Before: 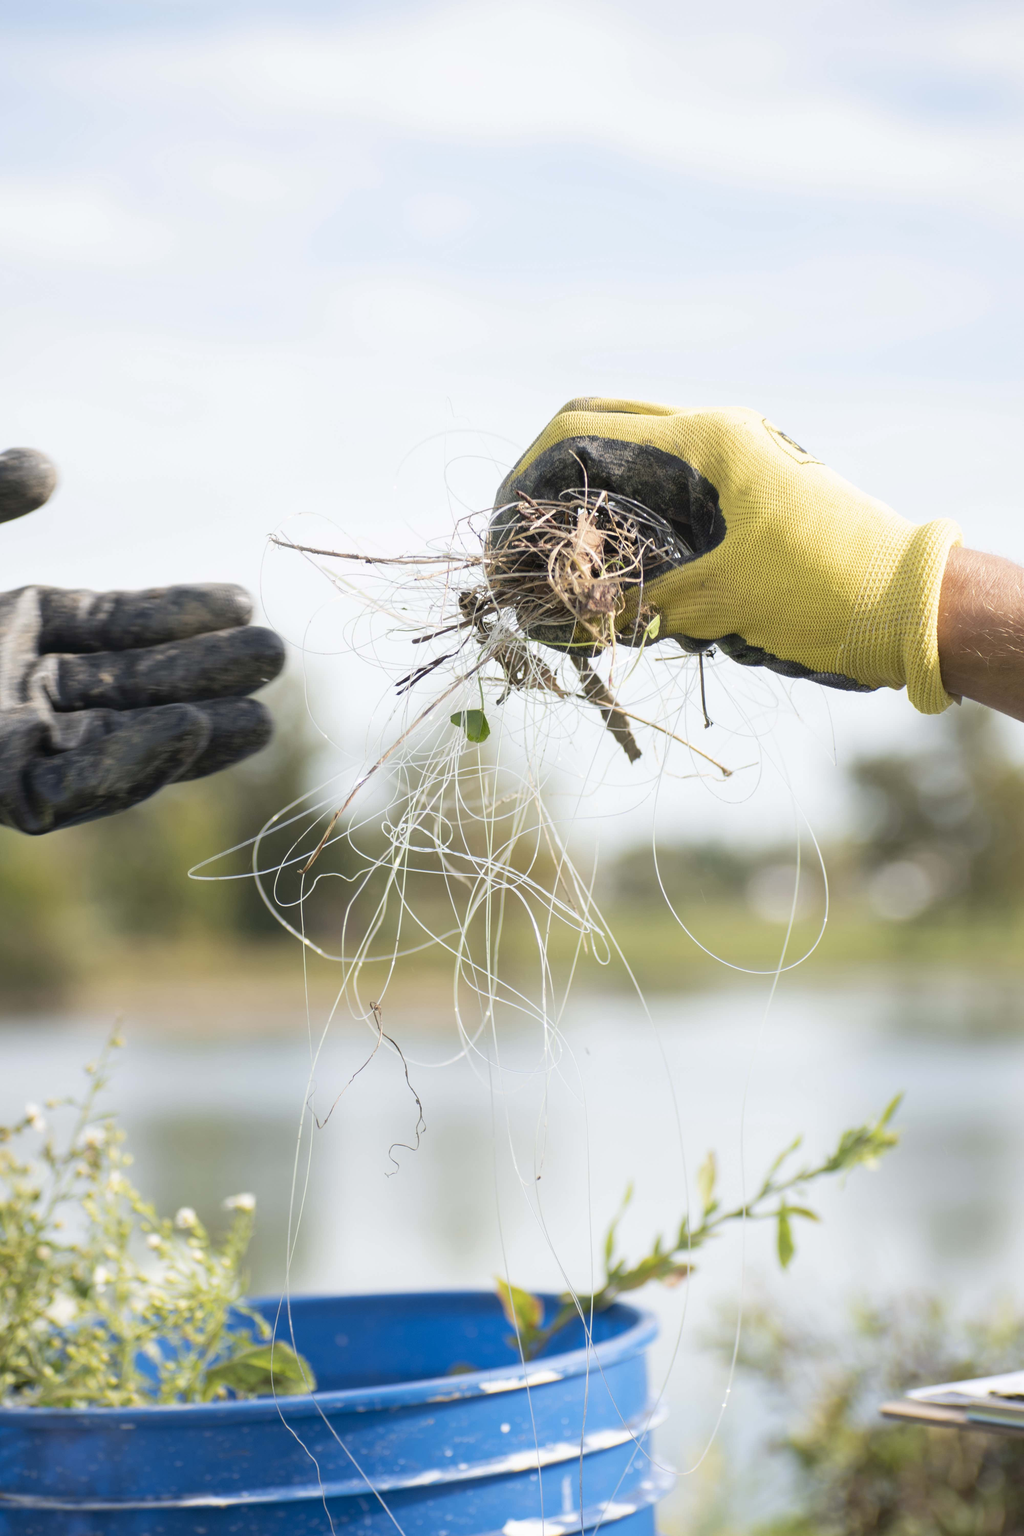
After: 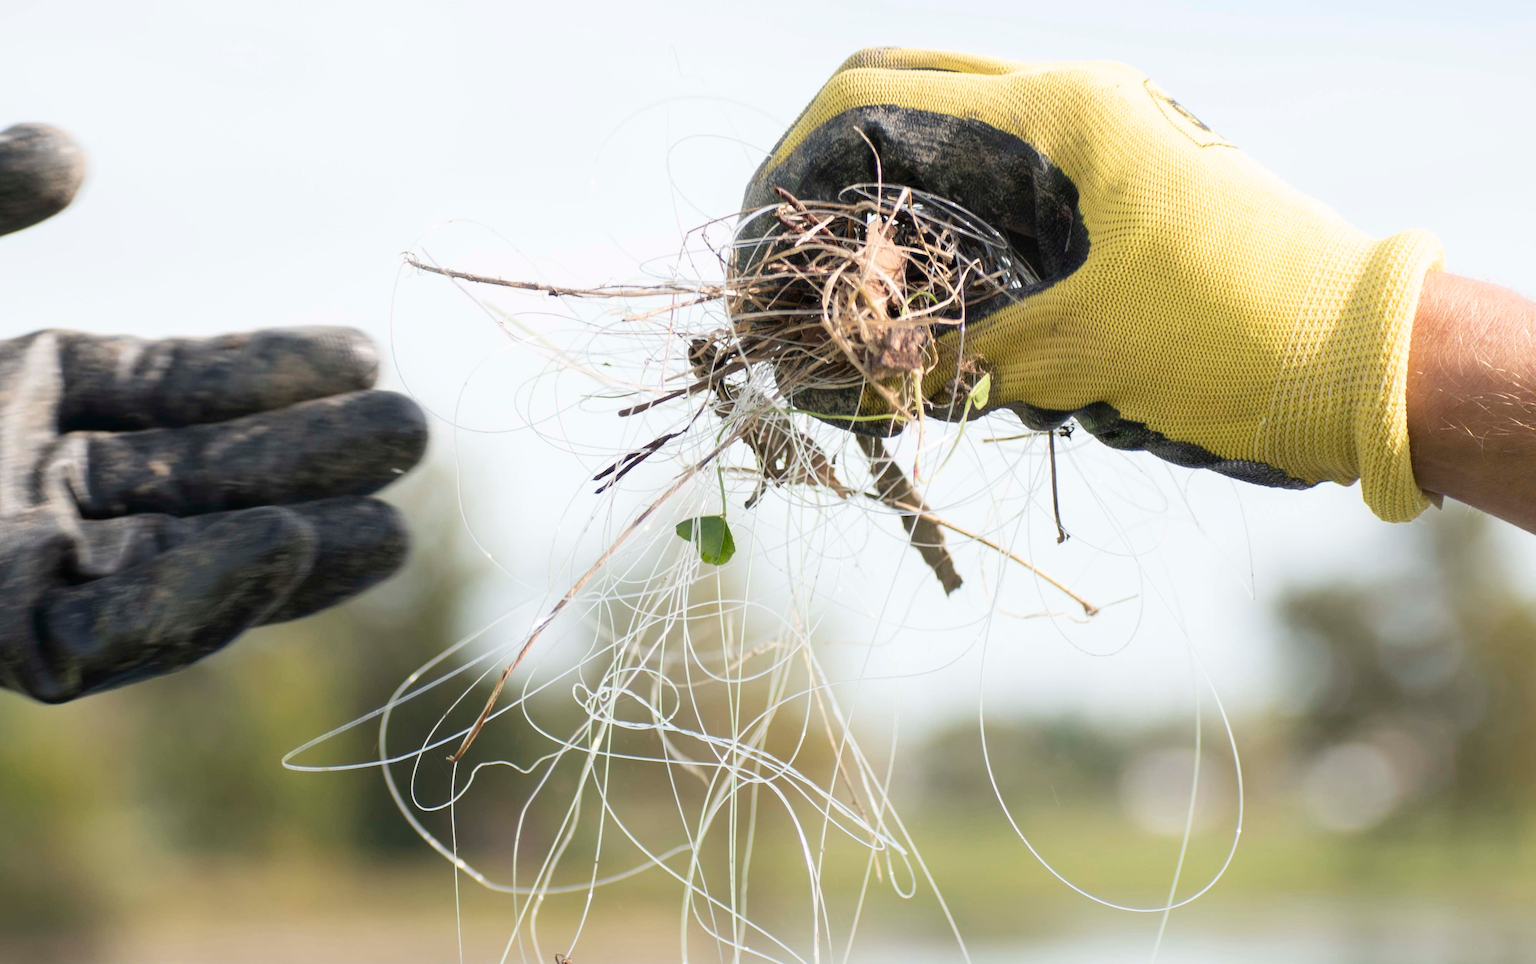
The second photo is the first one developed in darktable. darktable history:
shadows and highlights: shadows -30, highlights 30
crop and rotate: top 23.84%, bottom 34.294%
